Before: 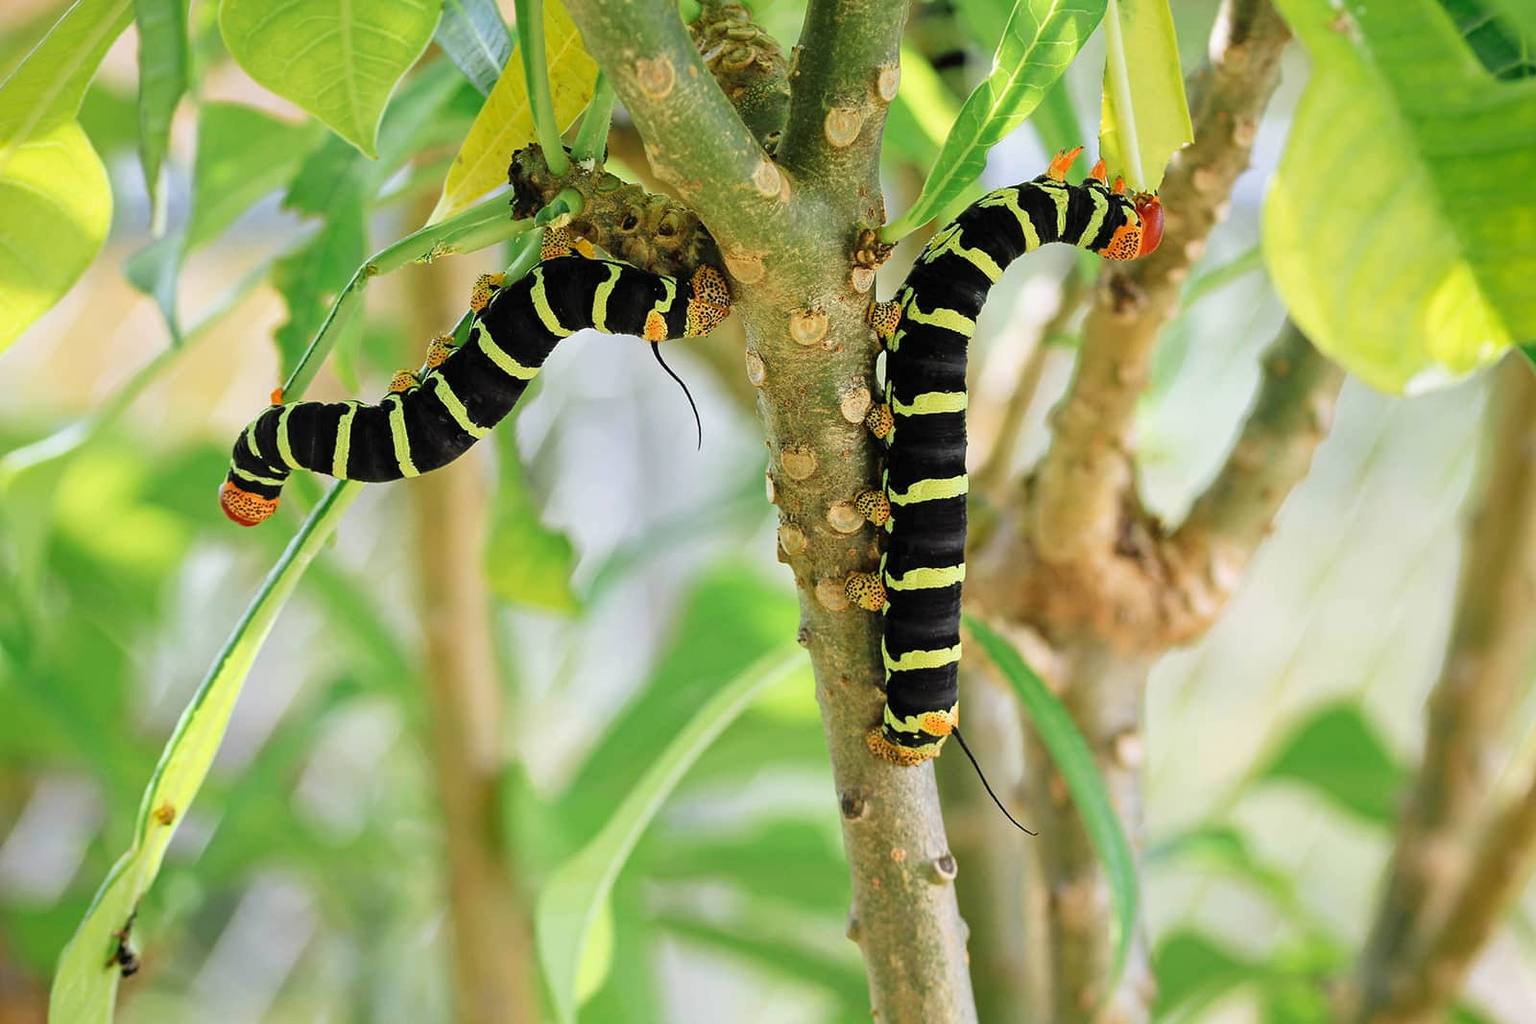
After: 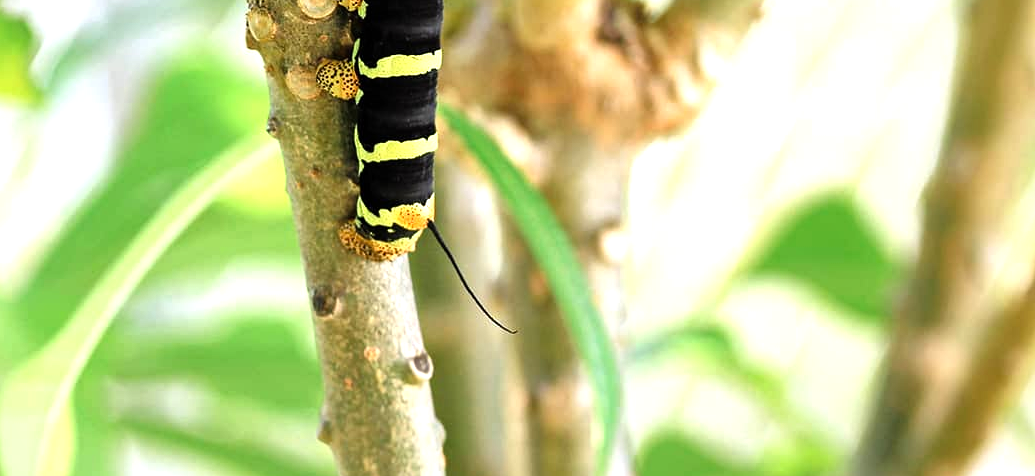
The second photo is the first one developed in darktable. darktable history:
local contrast: mode bilateral grid, contrast 20, coarseness 99, detail 150%, midtone range 0.2
tone equalizer: -8 EV -0.726 EV, -7 EV -0.666 EV, -6 EV -0.568 EV, -5 EV -0.367 EV, -3 EV 0.373 EV, -2 EV 0.6 EV, -1 EV 0.674 EV, +0 EV 0.736 EV, mask exposure compensation -0.487 EV
crop and rotate: left 35.303%, top 50.381%, bottom 4.969%
